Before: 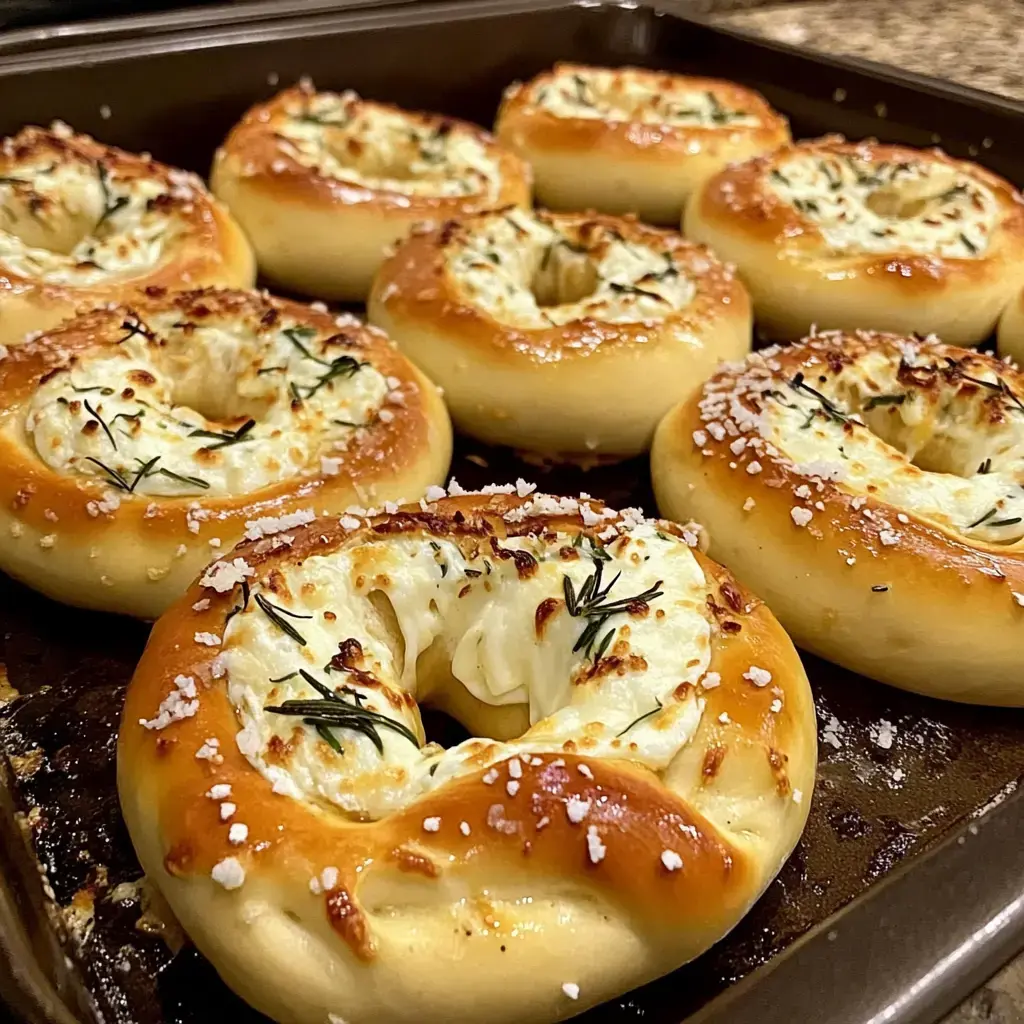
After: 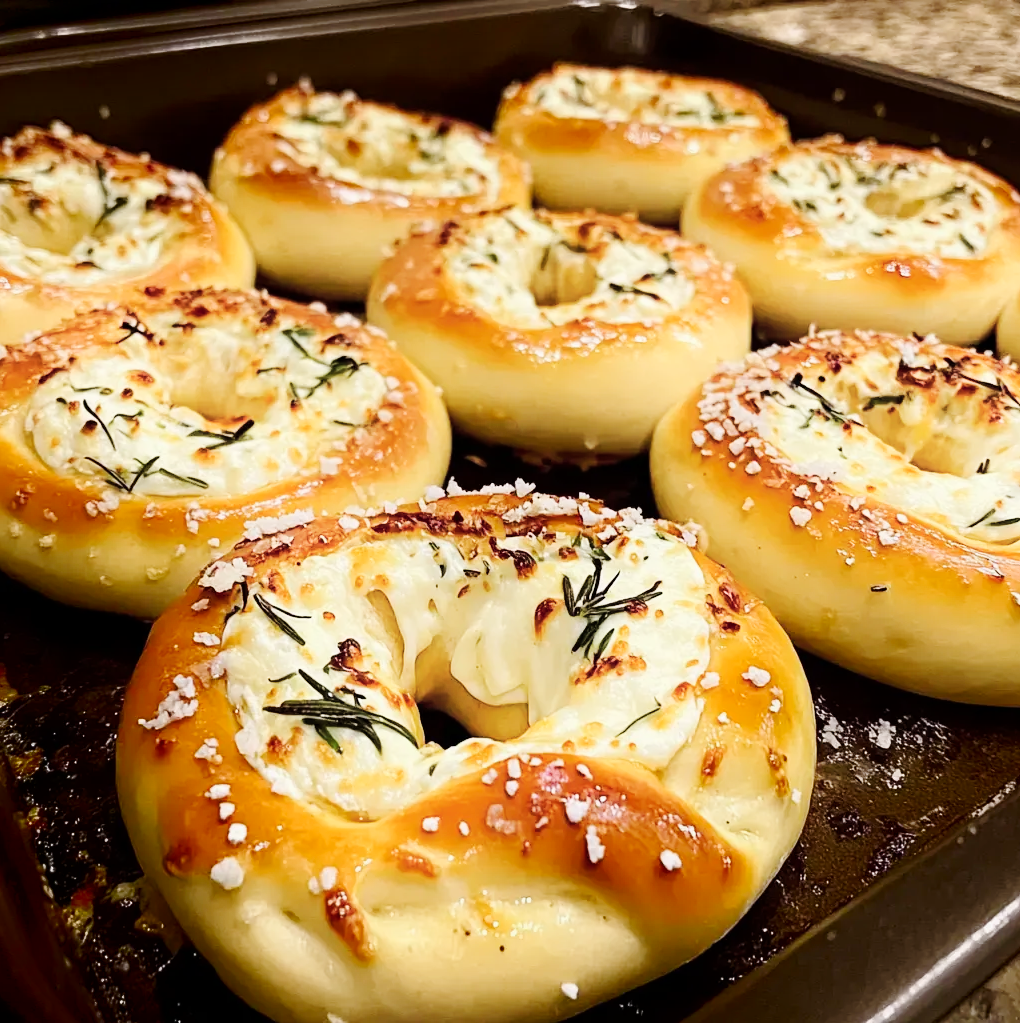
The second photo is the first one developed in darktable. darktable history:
crop: left 0.184%
contrast equalizer: octaves 7, y [[0.5, 0.5, 0.472, 0.5, 0.5, 0.5], [0.5 ×6], [0.5 ×6], [0 ×6], [0 ×6]], mix -0.288
shadows and highlights: shadows -89.59, highlights 88.97, shadows color adjustment 97.67%, soften with gaussian
tone curve: curves: ch0 [(0, 0) (0.071, 0.047) (0.266, 0.26) (0.483, 0.554) (0.753, 0.811) (1, 0.983)]; ch1 [(0, 0) (0.346, 0.307) (0.408, 0.387) (0.463, 0.465) (0.482, 0.493) (0.502, 0.499) (0.517, 0.502) (0.55, 0.548) (0.597, 0.61) (0.651, 0.698) (1, 1)]; ch2 [(0, 0) (0.346, 0.34) (0.434, 0.46) (0.485, 0.494) (0.5, 0.498) (0.517, 0.506) (0.526, 0.545) (0.583, 0.61) (0.625, 0.659) (1, 1)], preserve colors none
